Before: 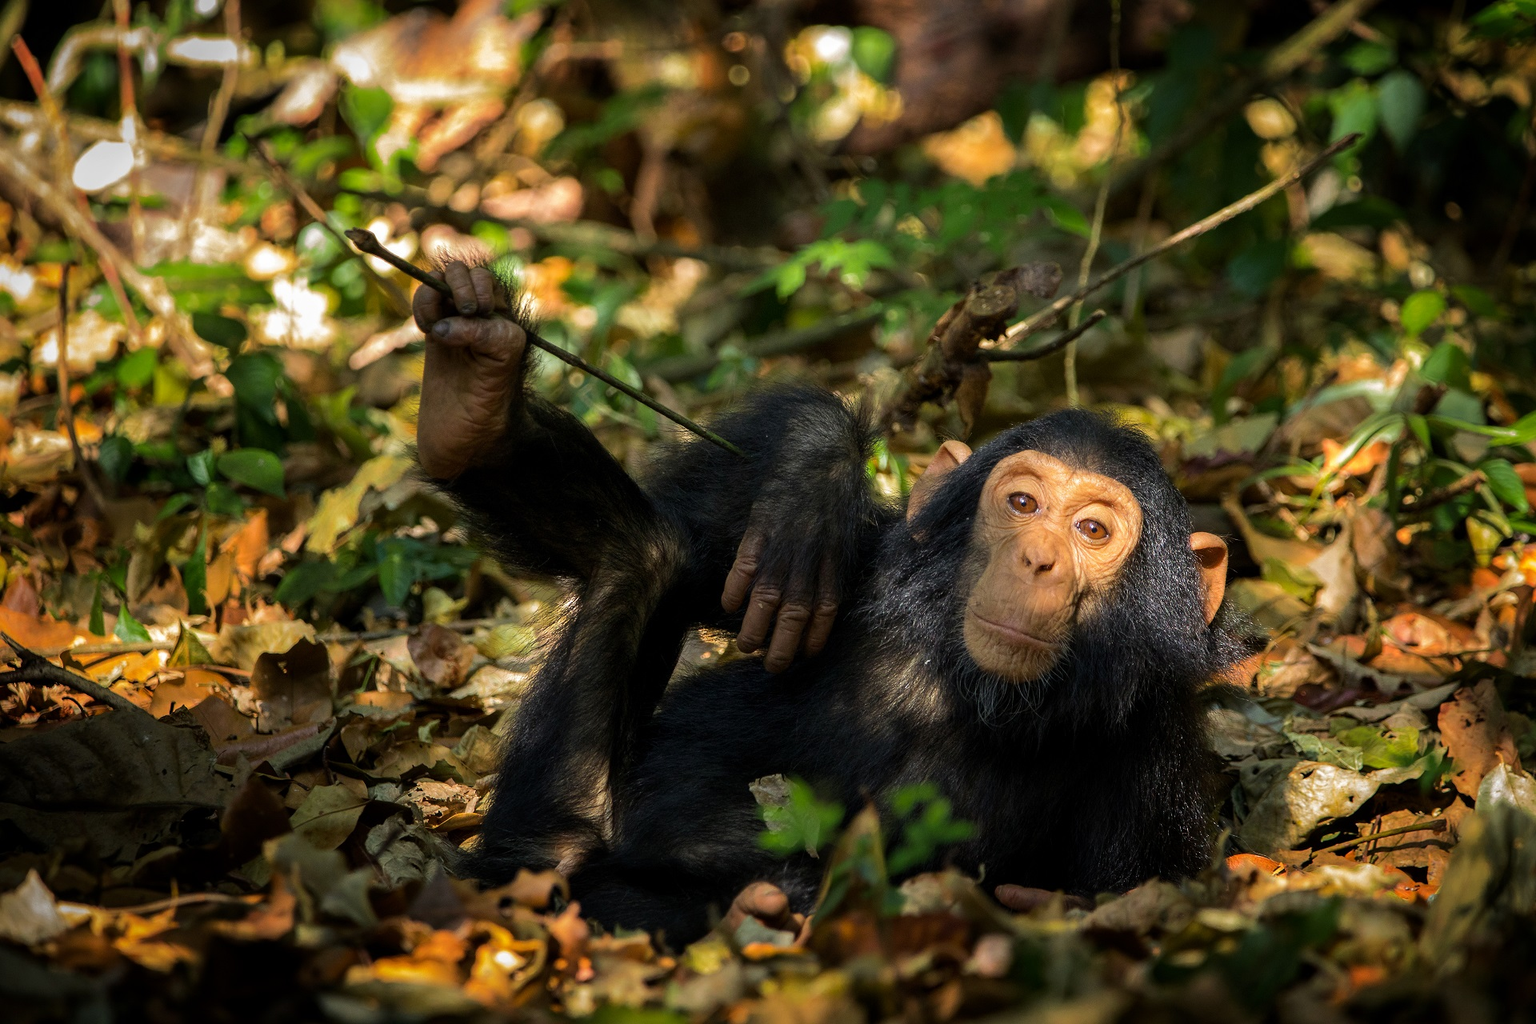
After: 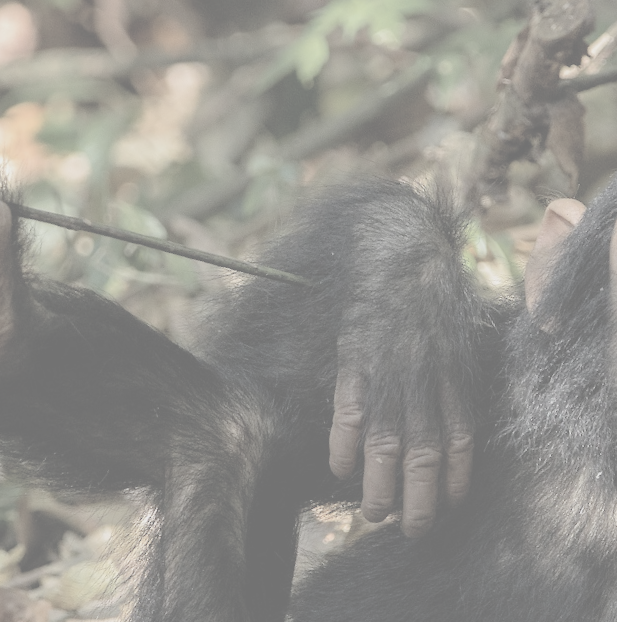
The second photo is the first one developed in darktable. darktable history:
crop and rotate: left 29.476%, top 10.214%, right 35.32%, bottom 17.333%
contrast brightness saturation: contrast -0.32, brightness 0.75, saturation -0.78
rotate and perspective: rotation -14.8°, crop left 0.1, crop right 0.903, crop top 0.25, crop bottom 0.748
